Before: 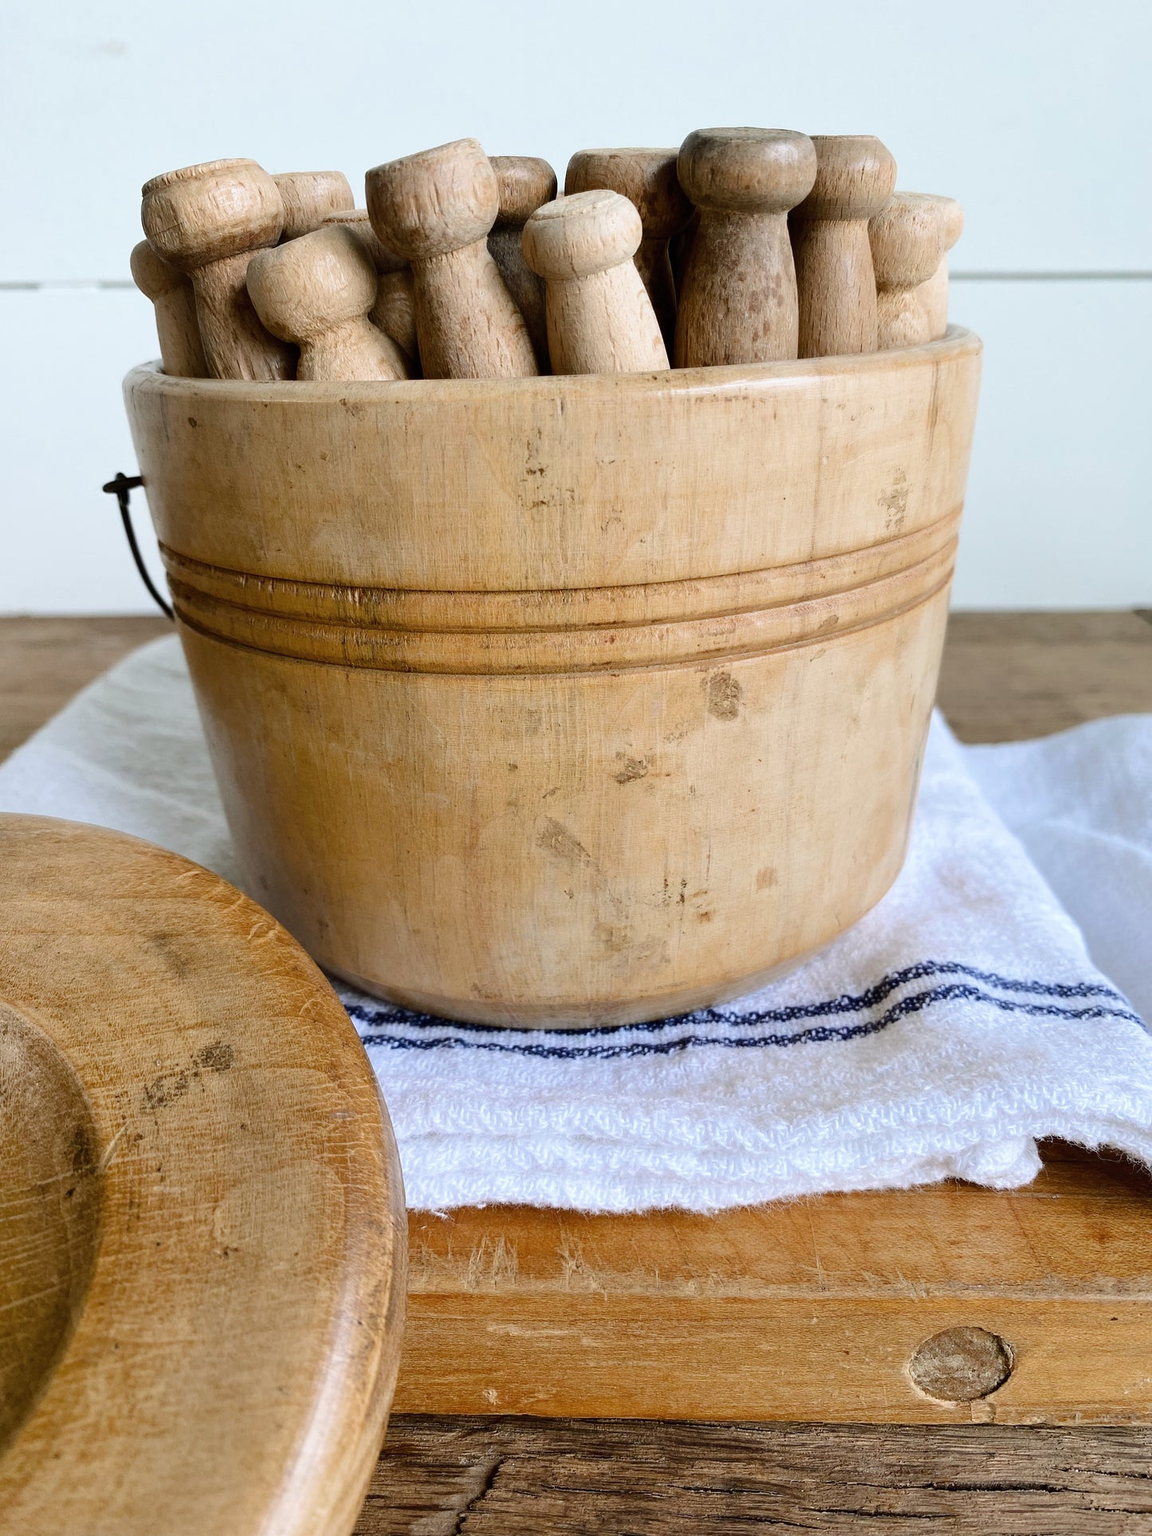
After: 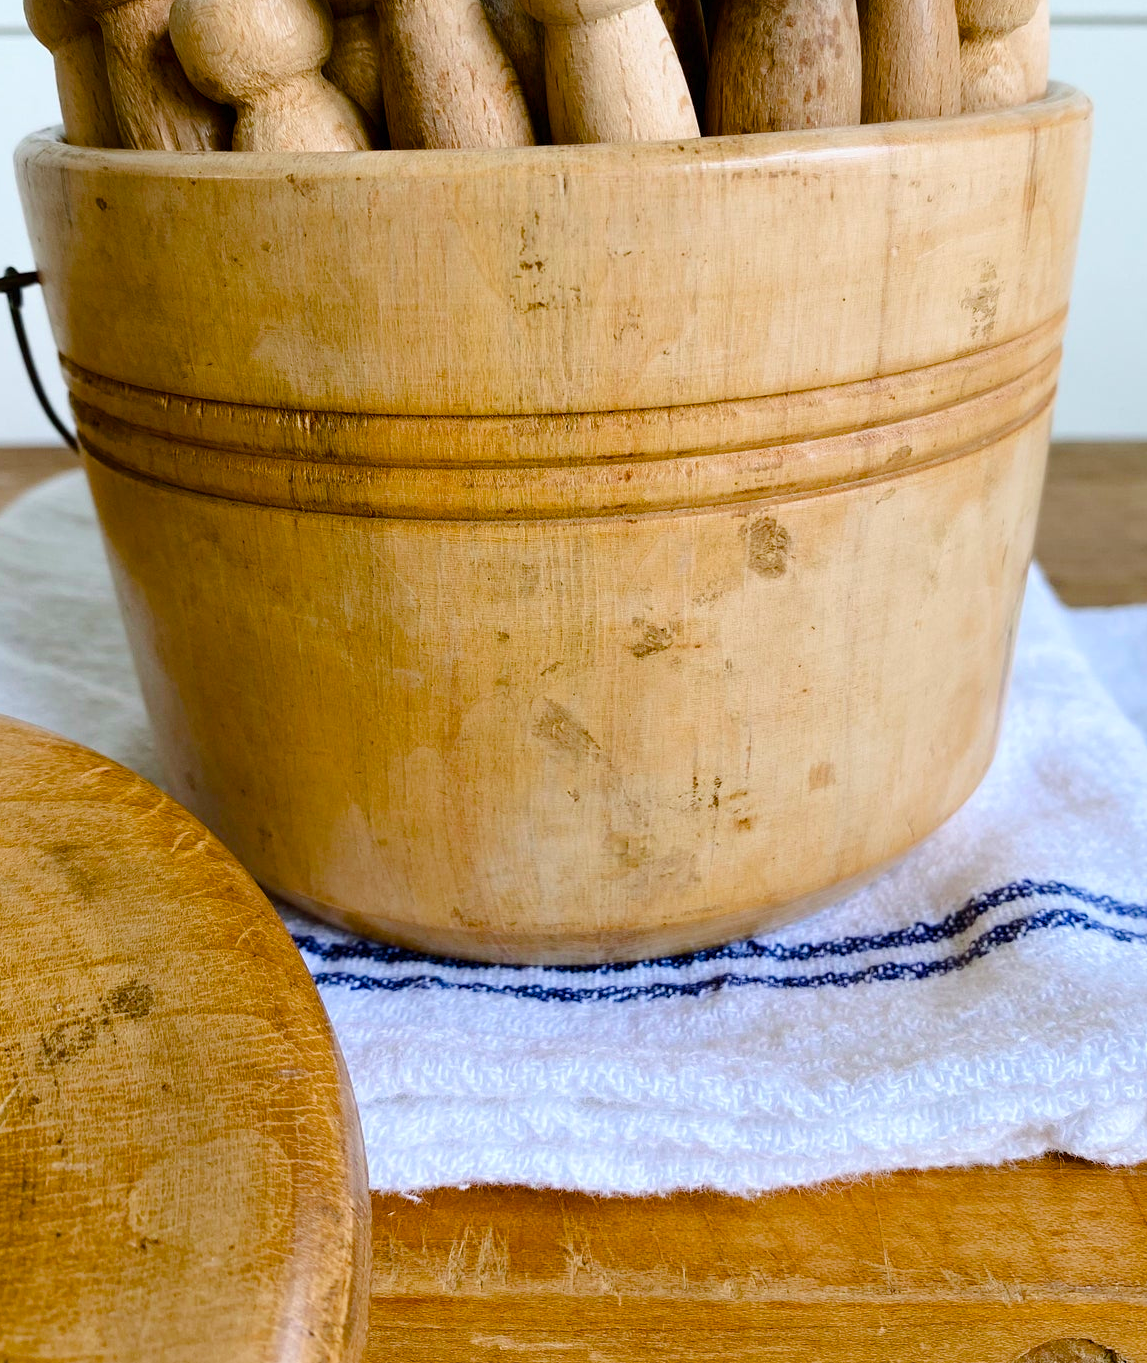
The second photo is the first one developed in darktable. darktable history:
color balance rgb: perceptual saturation grading › global saturation 20%, perceptual saturation grading › highlights -25%, perceptual saturation grading › shadows 50.52%, global vibrance 40.24%
crop: left 9.712%, top 16.928%, right 10.845%, bottom 12.332%
